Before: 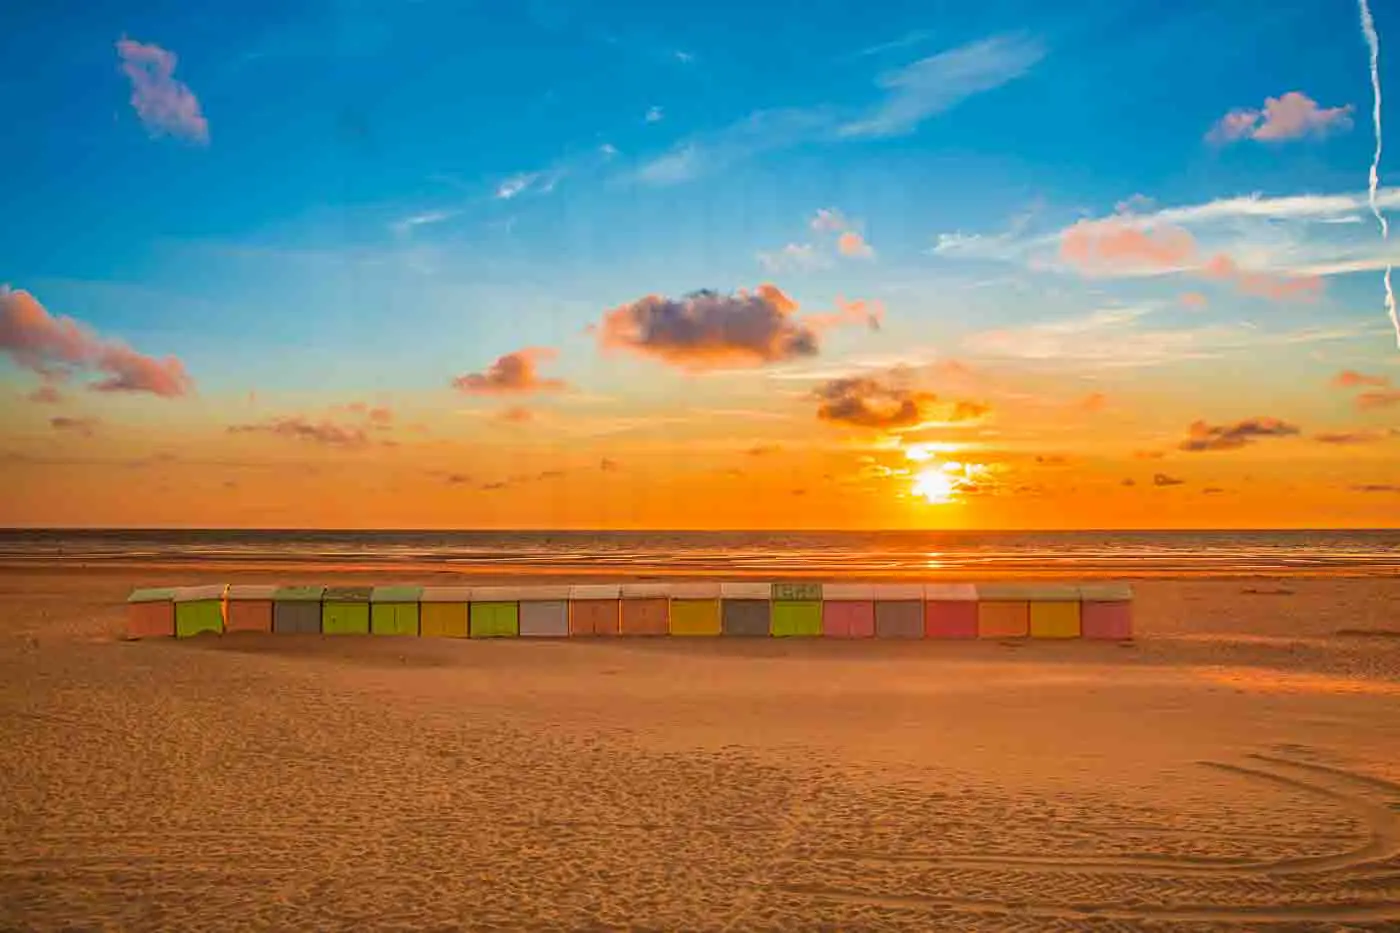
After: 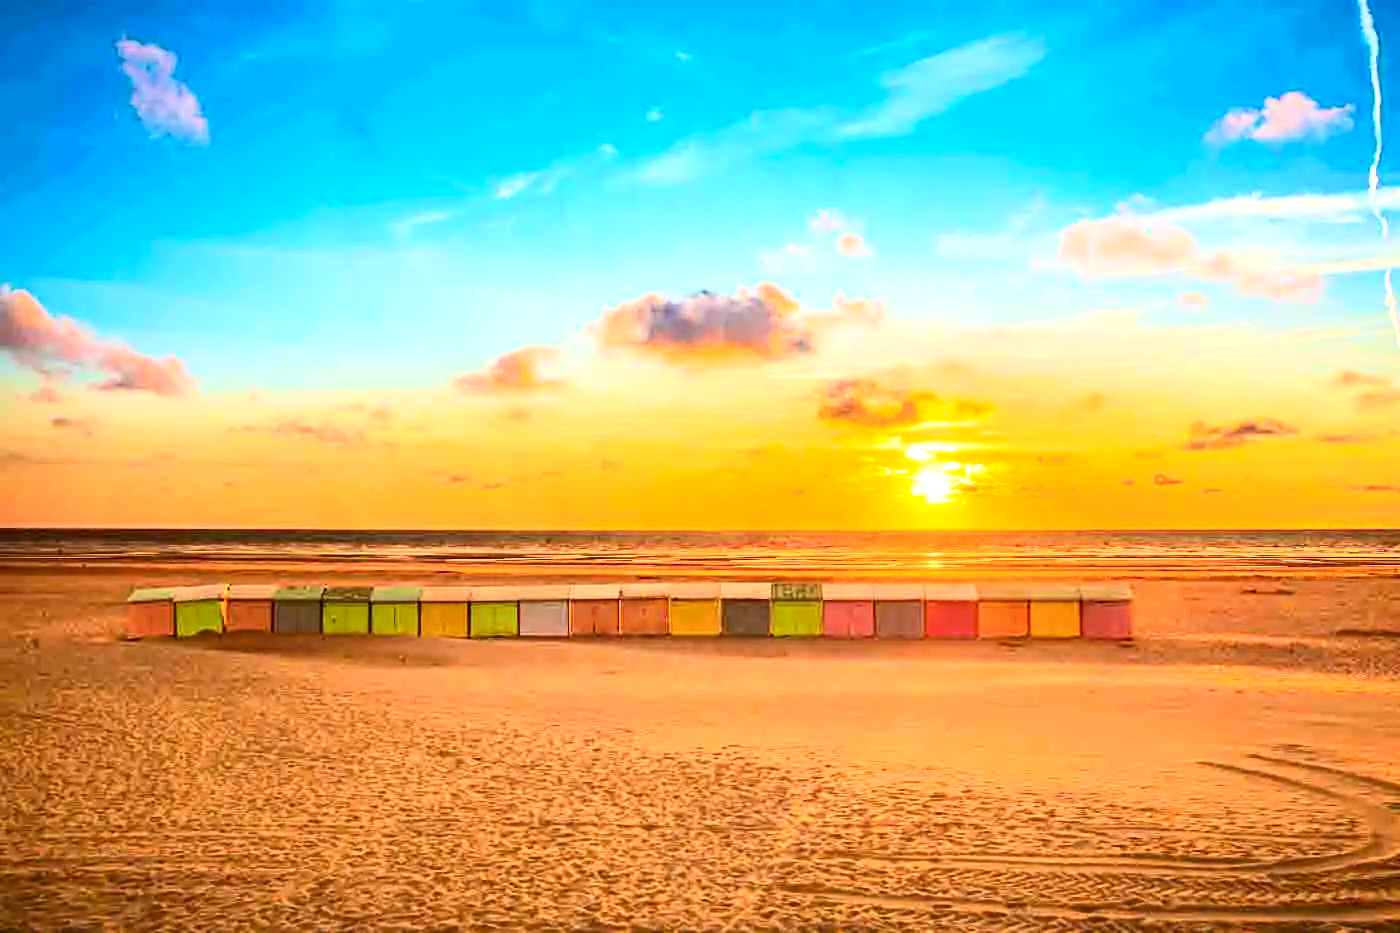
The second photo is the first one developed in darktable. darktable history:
exposure: black level correction 0, exposure 0.587 EV, compensate highlight preservation false
color balance rgb: power › hue 62.67°, perceptual saturation grading › global saturation 0.853%
color correction: highlights a* 0.05, highlights b* -0.428
contrast brightness saturation: contrast 0.414, brightness 0.11, saturation 0.208
